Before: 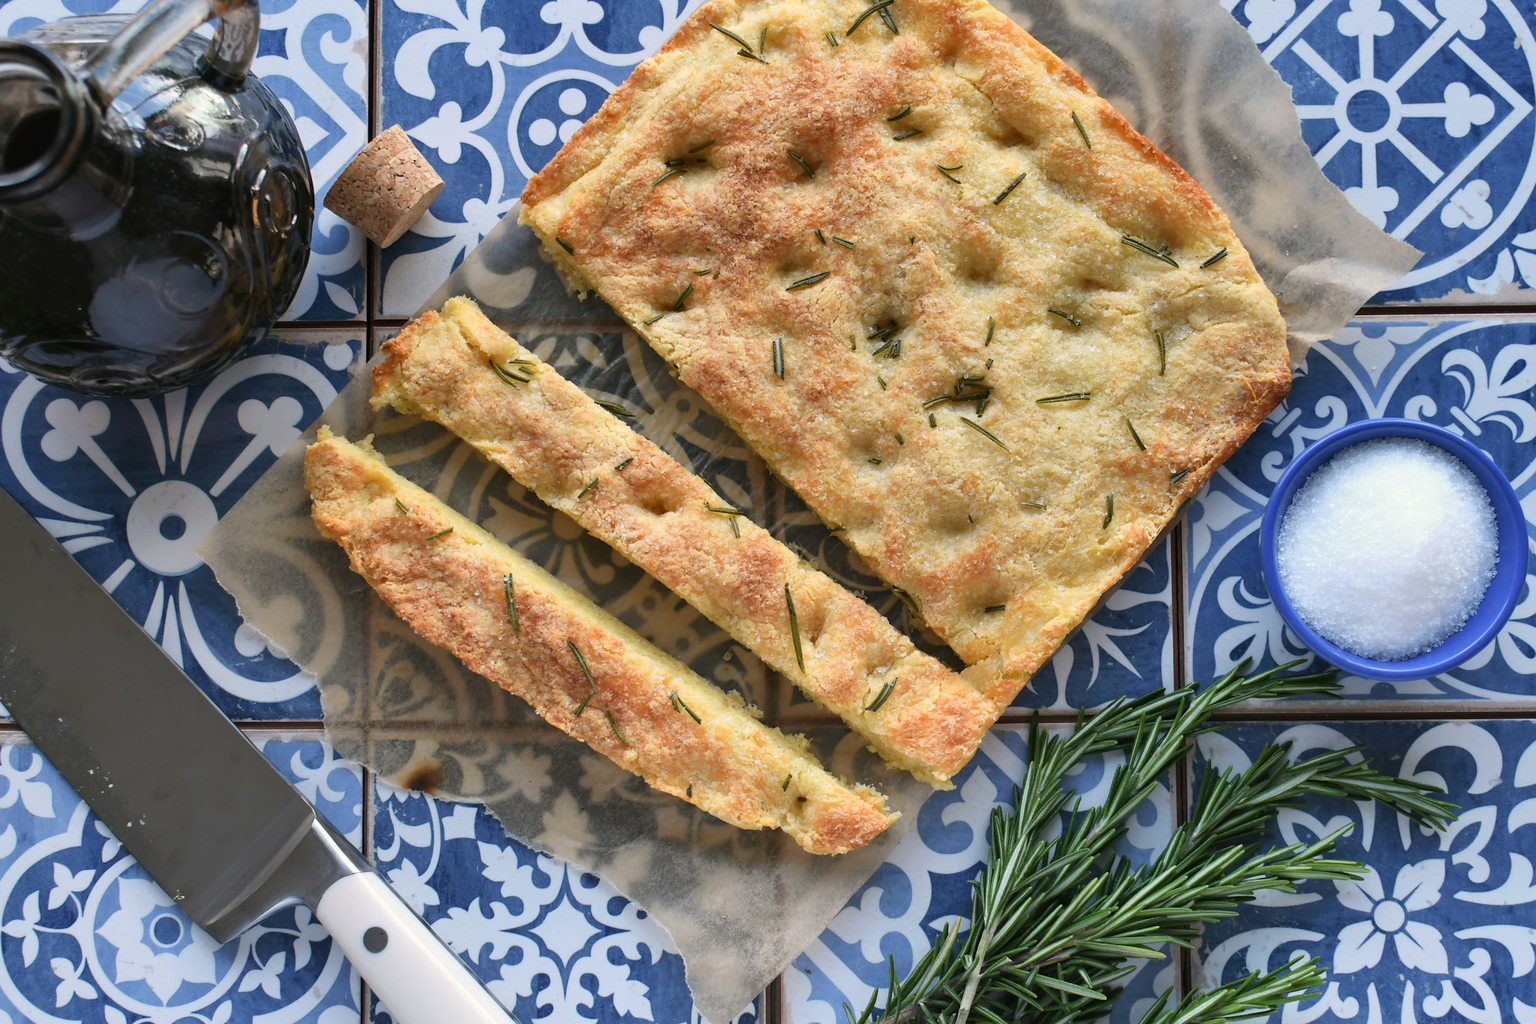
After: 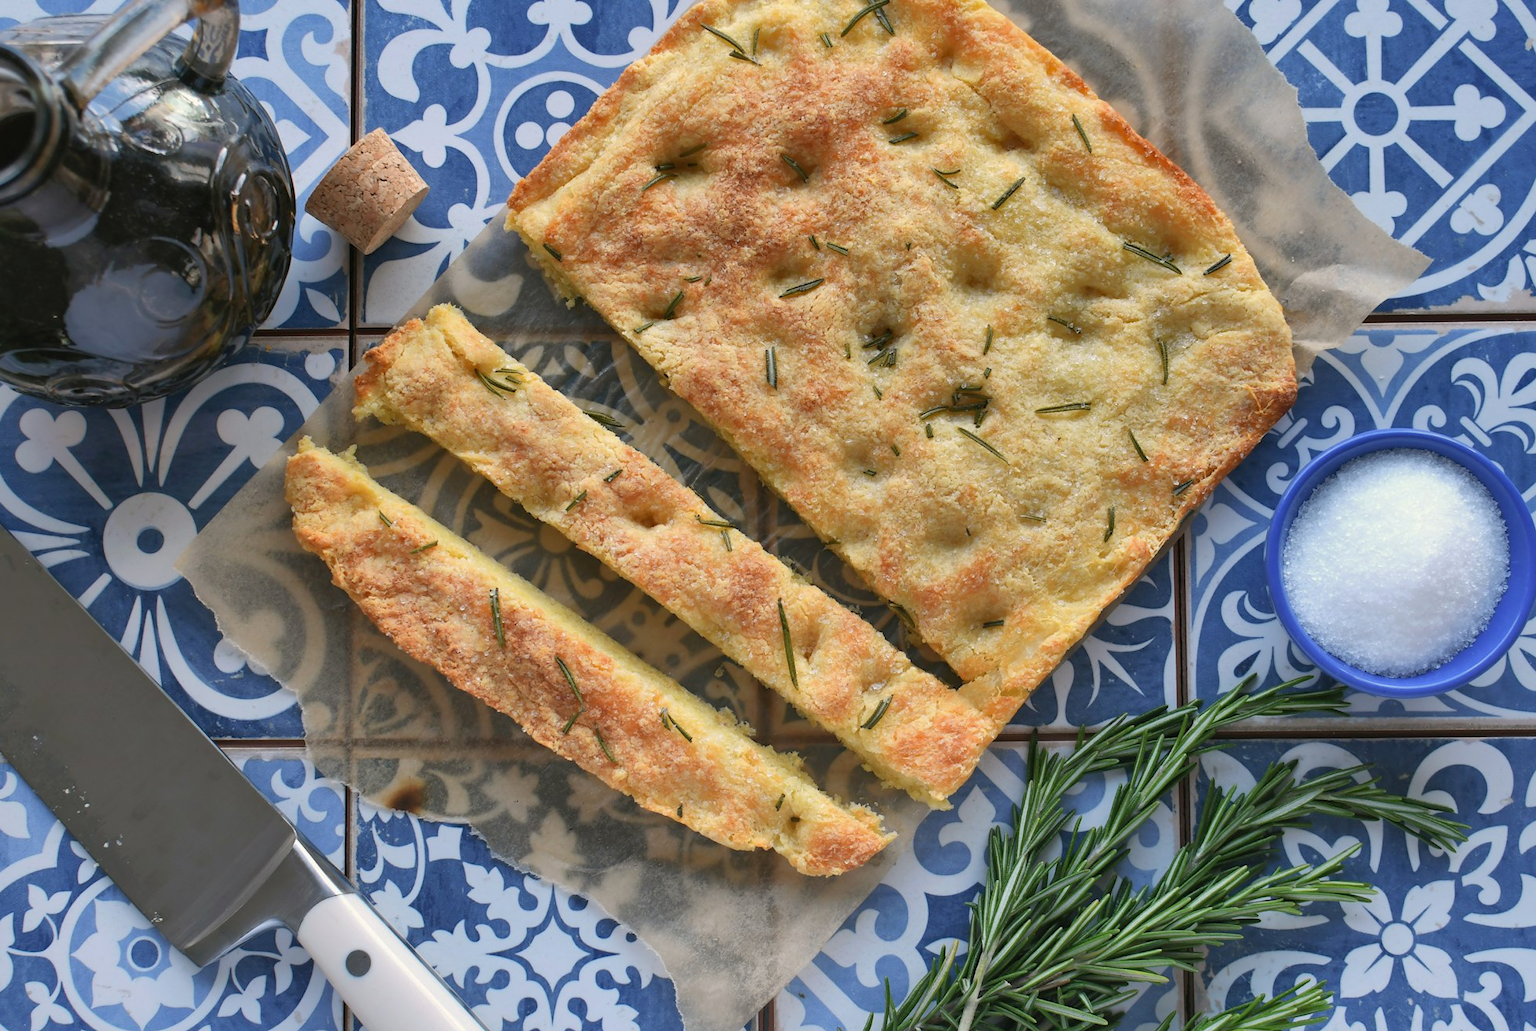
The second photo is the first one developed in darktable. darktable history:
crop and rotate: left 1.74%, right 0.678%, bottom 1.725%
shadows and highlights: on, module defaults
